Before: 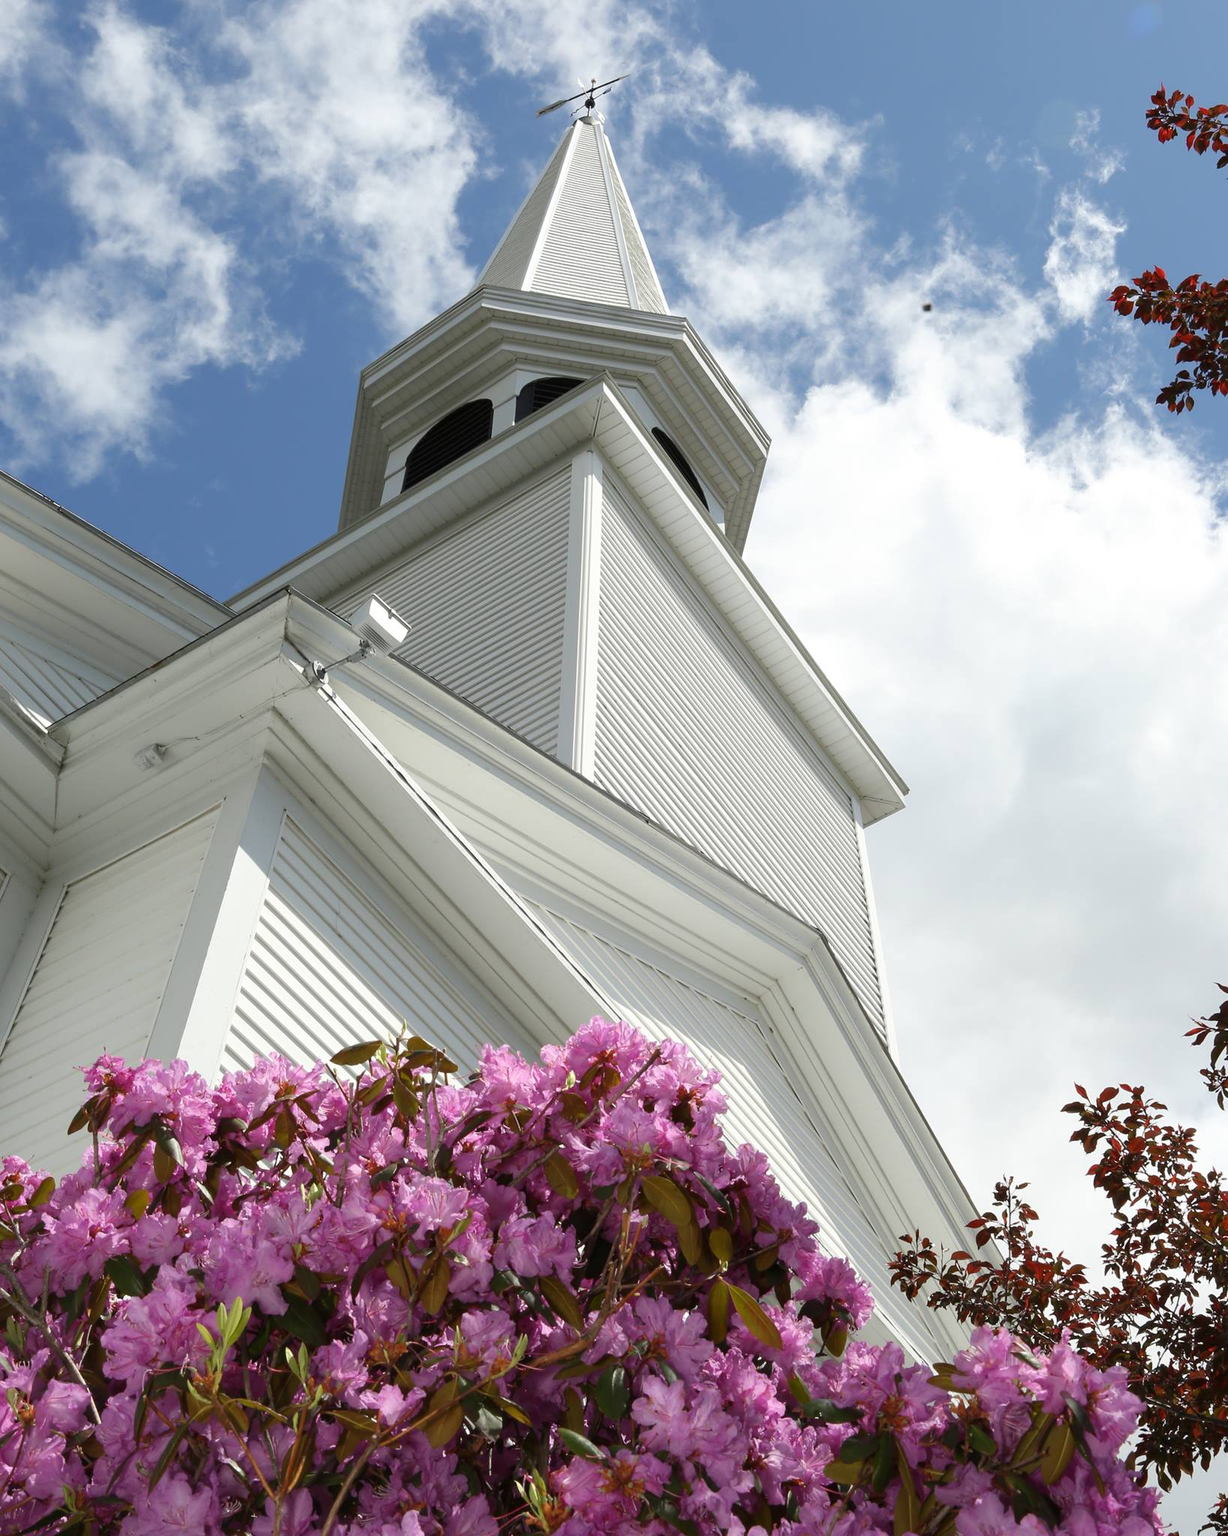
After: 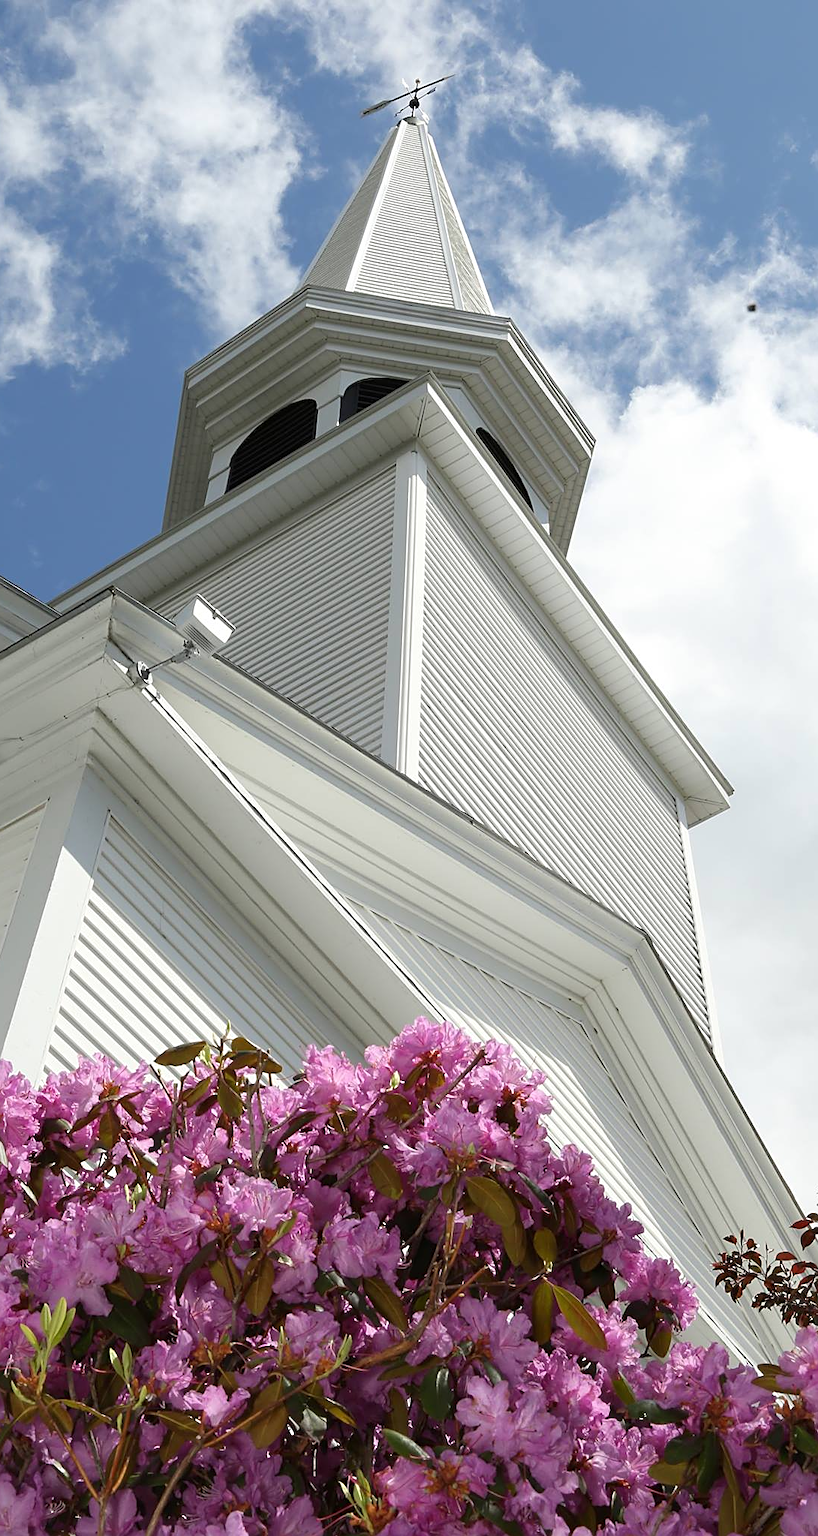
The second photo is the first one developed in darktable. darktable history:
crop and rotate: left 14.385%, right 18.948%
sharpen: on, module defaults
